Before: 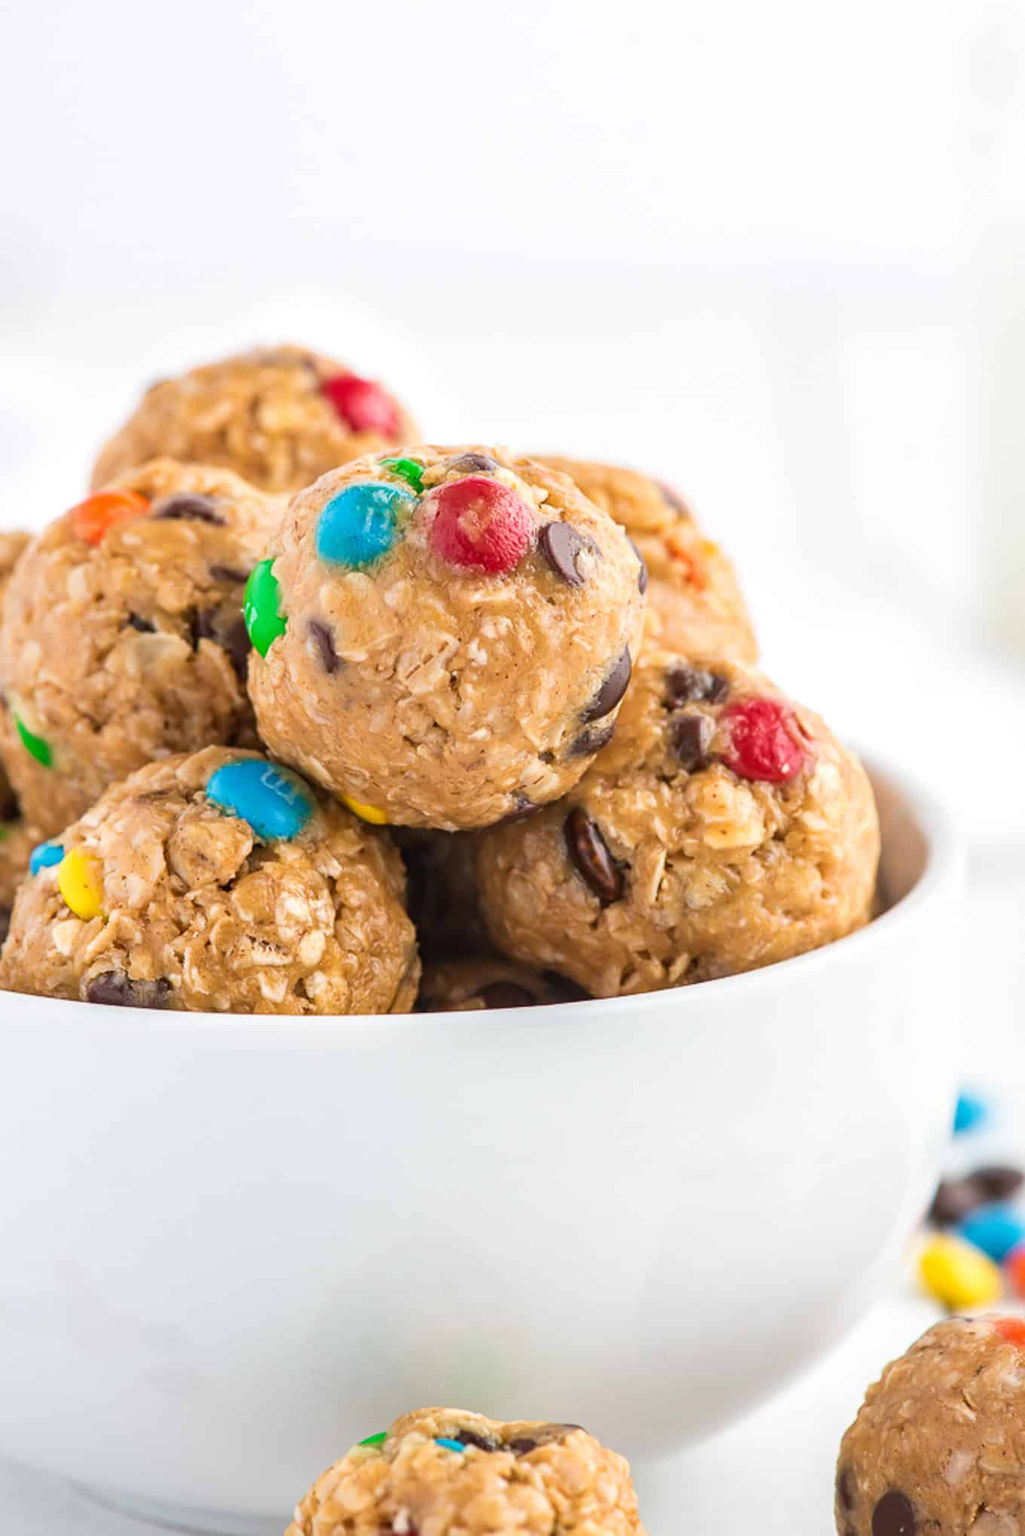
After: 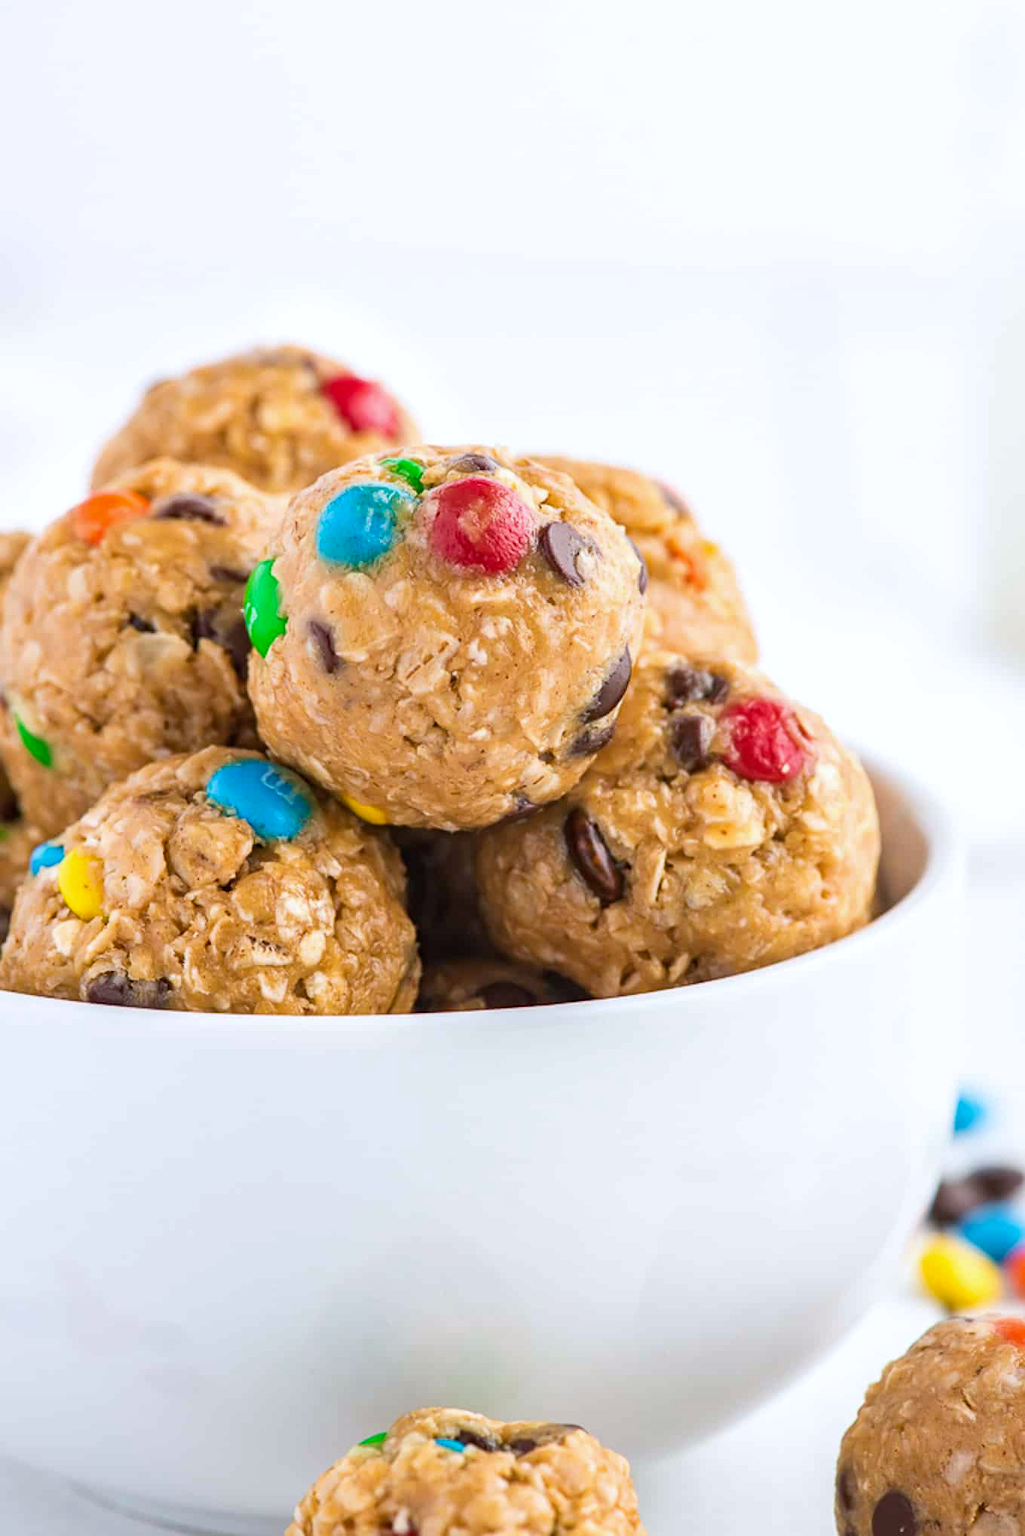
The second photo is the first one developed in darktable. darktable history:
color balance rgb: global vibrance 6.81%, saturation formula JzAzBz (2021)
white balance: red 0.983, blue 1.036
haze removal: compatibility mode true, adaptive false
